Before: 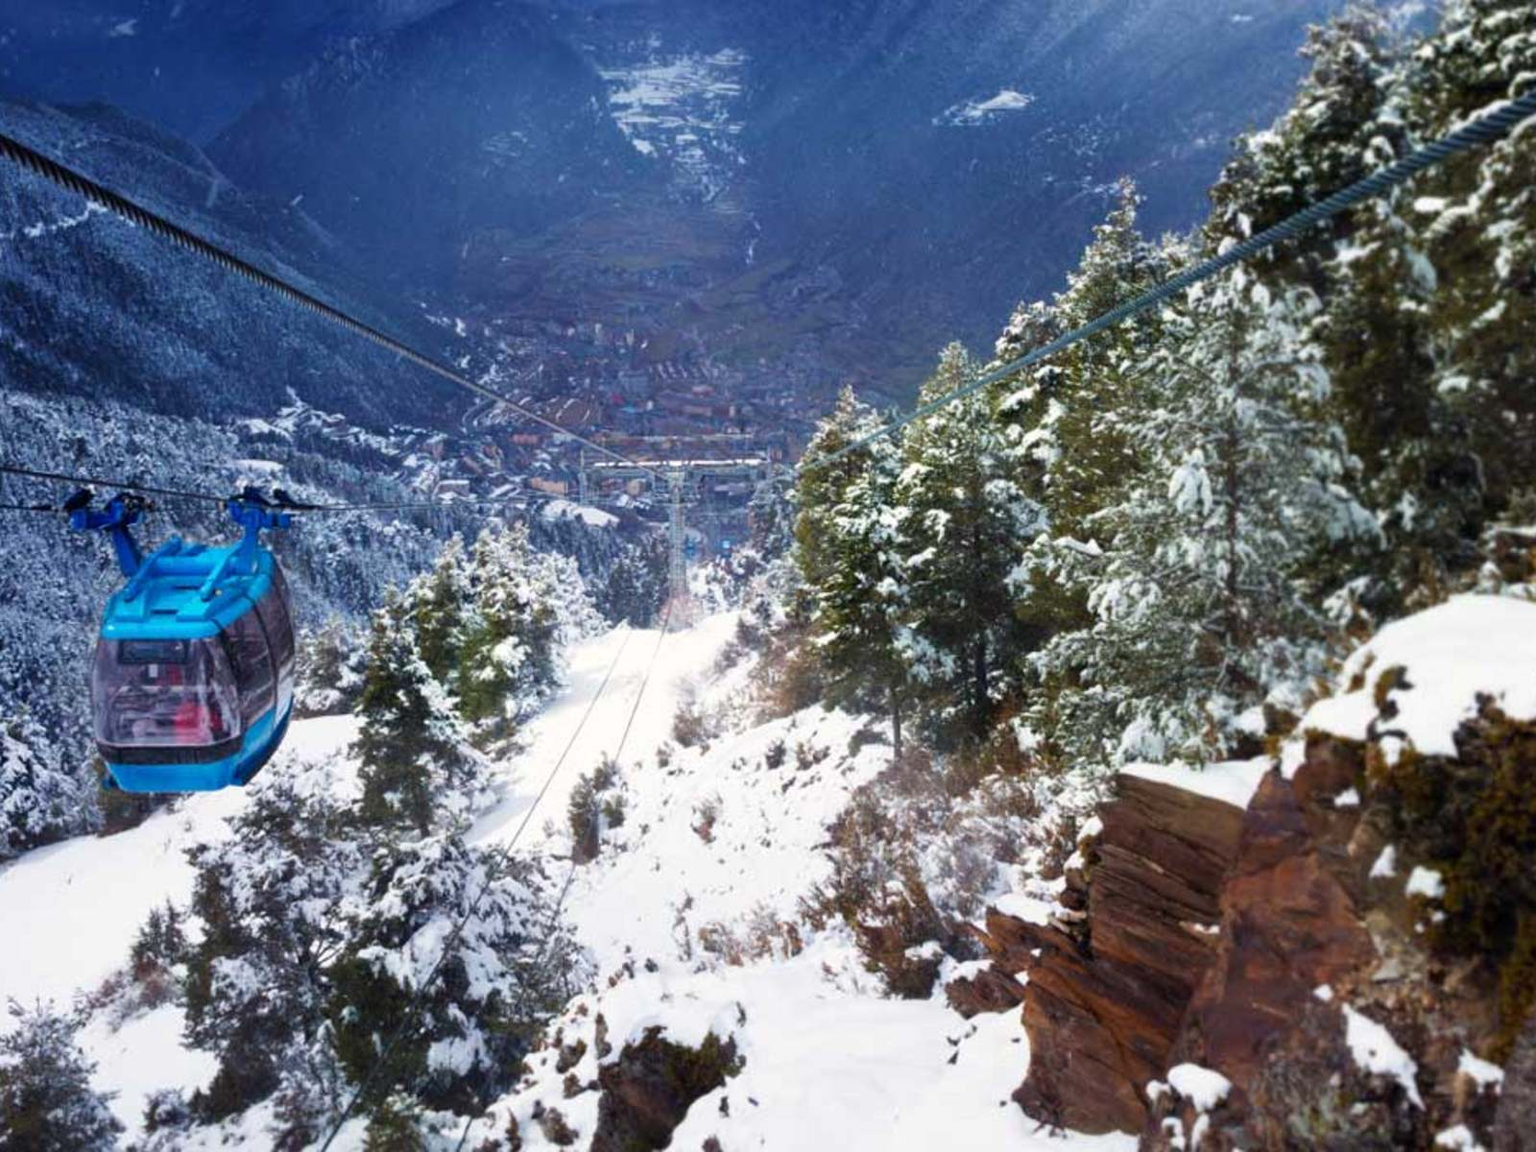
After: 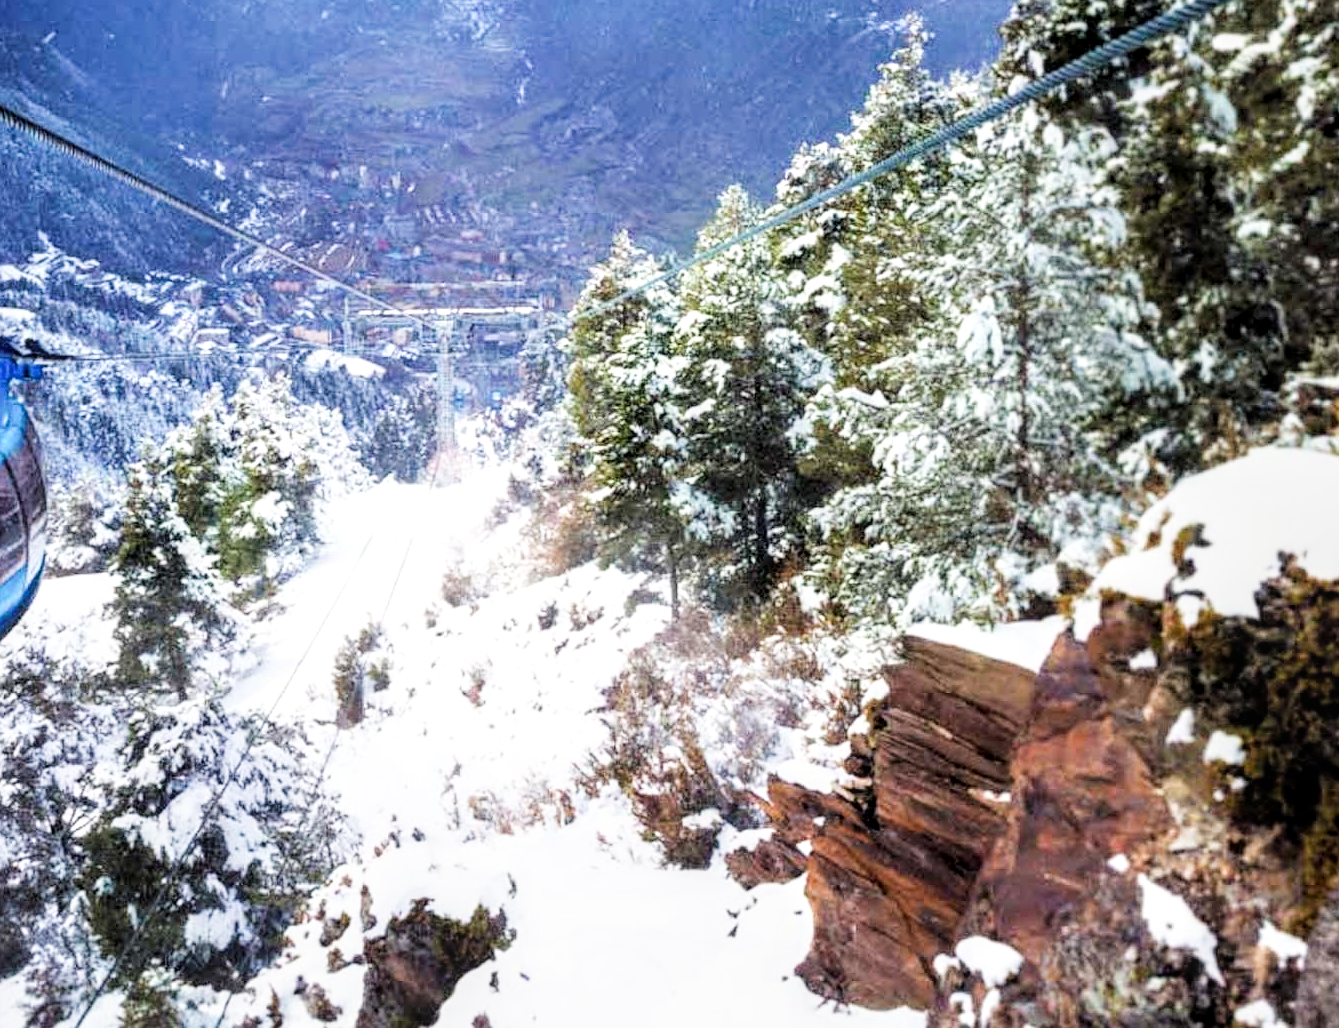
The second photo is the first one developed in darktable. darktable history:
exposure: black level correction 0, exposure 1.387 EV, compensate highlight preservation false
crop: left 16.281%, top 14.33%
local contrast: on, module defaults
sharpen: radius 1.001
filmic rgb: black relative exposure -5.11 EV, white relative exposure 4 EV, hardness 2.88, contrast 1.199, highlights saturation mix -28.53%, iterations of high-quality reconstruction 0
